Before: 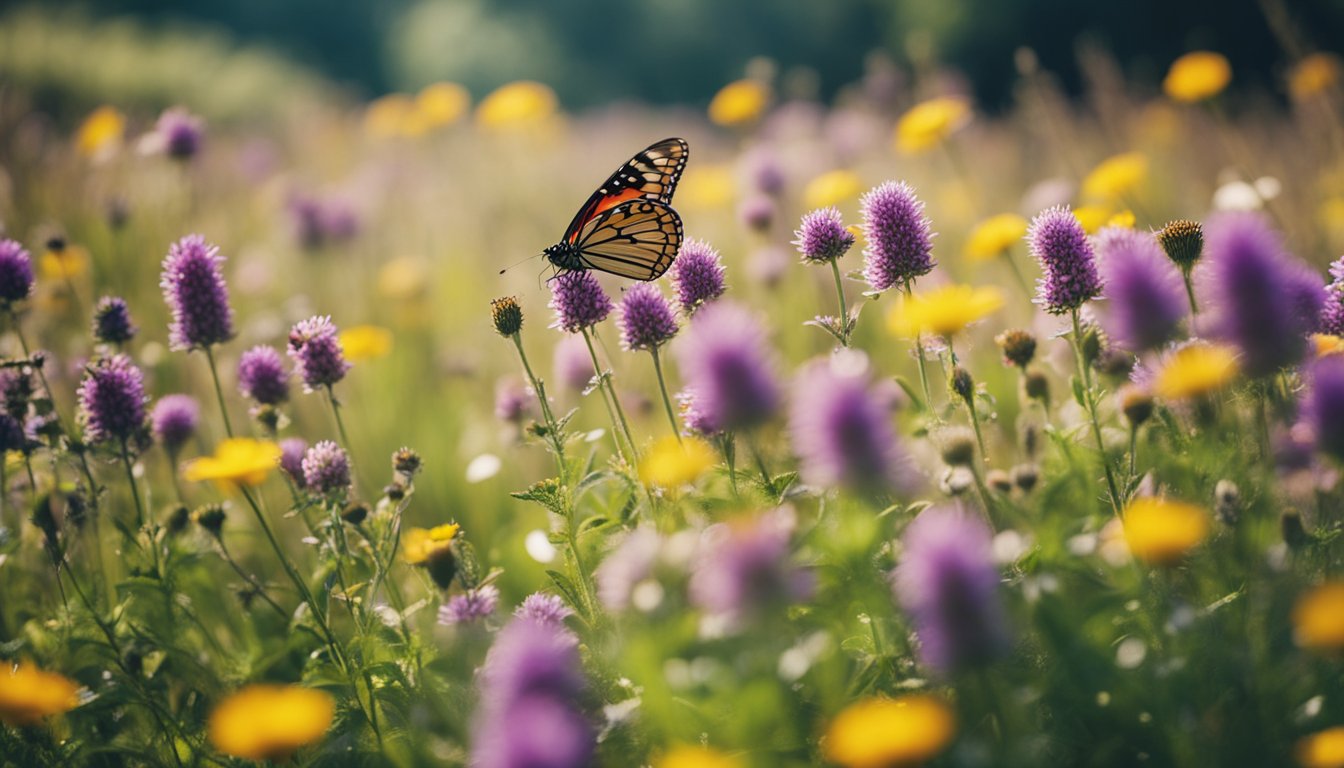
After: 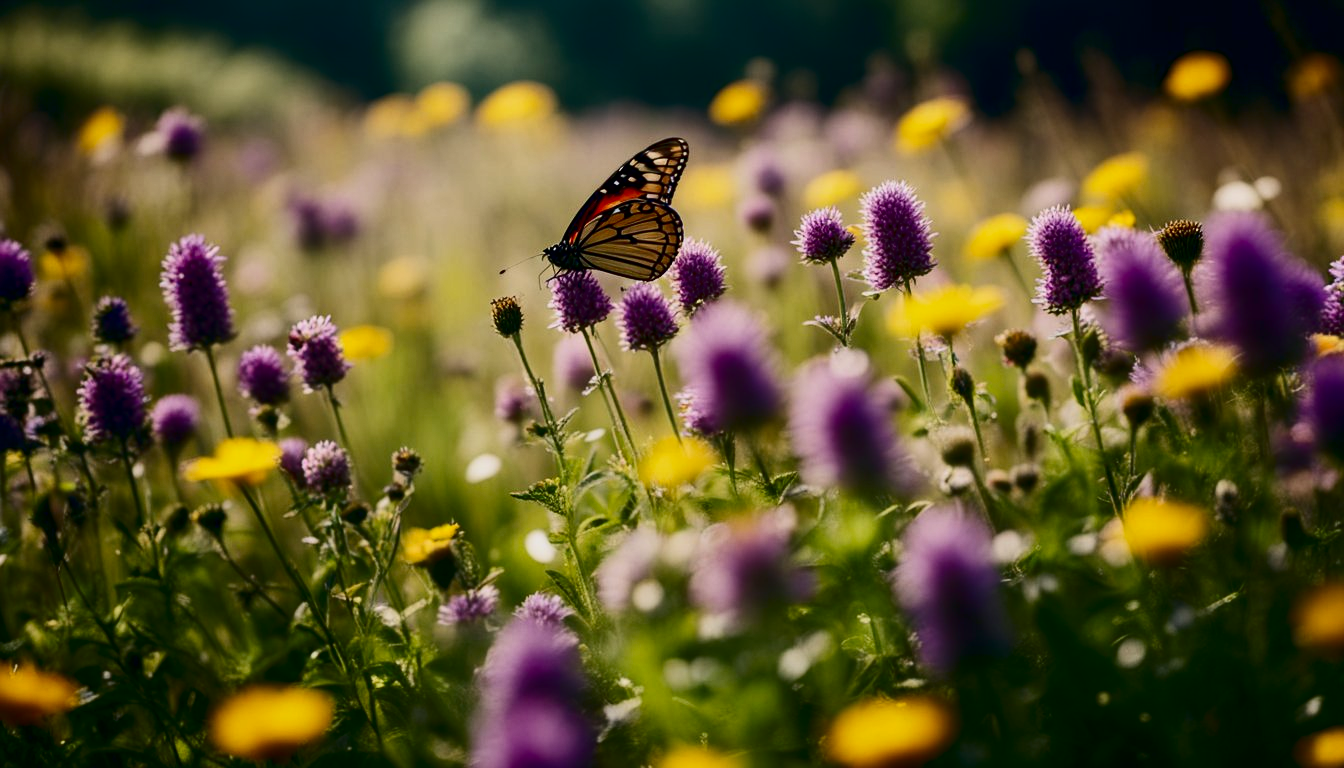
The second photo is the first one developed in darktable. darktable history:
contrast brightness saturation: contrast 0.32, brightness -0.08, saturation 0.17
exposure: black level correction 0.011, exposure -0.478 EV, compensate highlight preservation false
rotate and perspective: crop left 0, crop top 0
